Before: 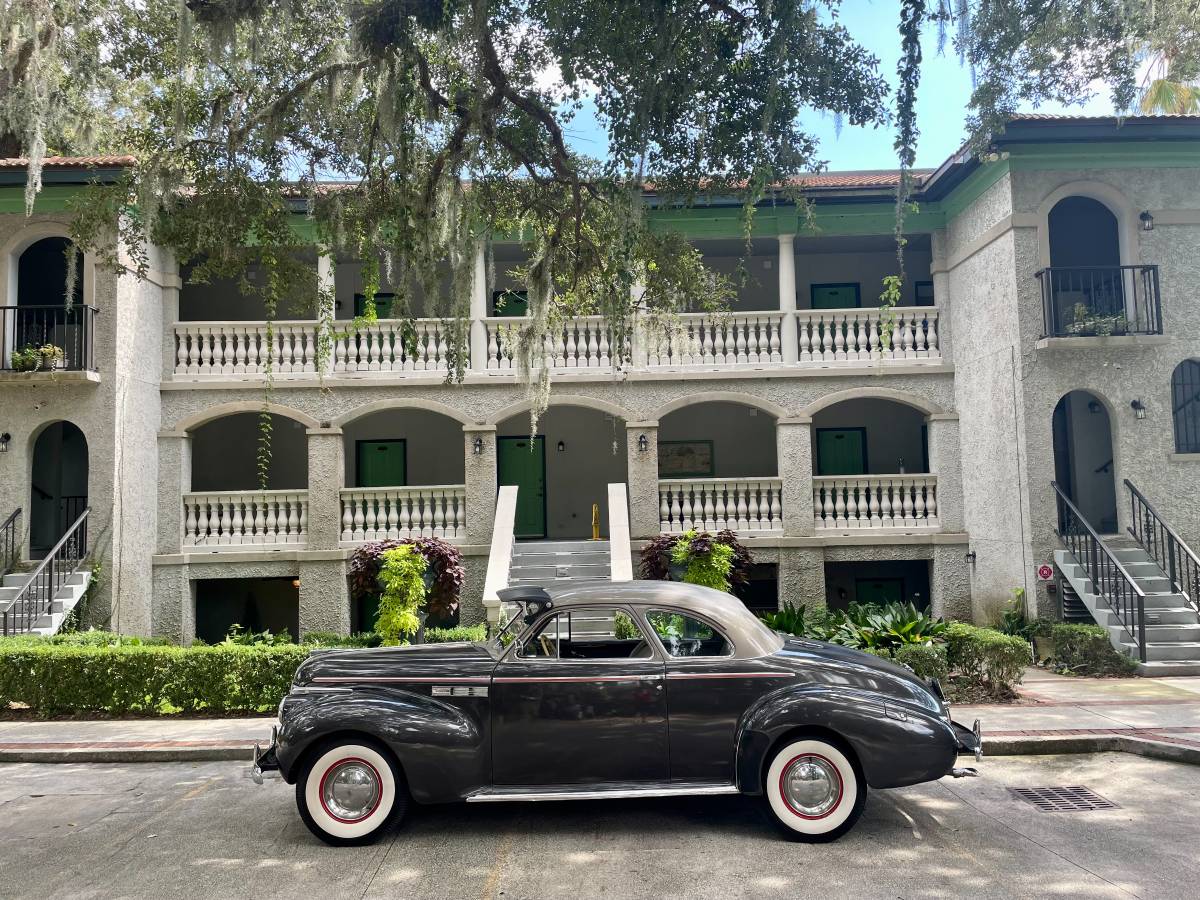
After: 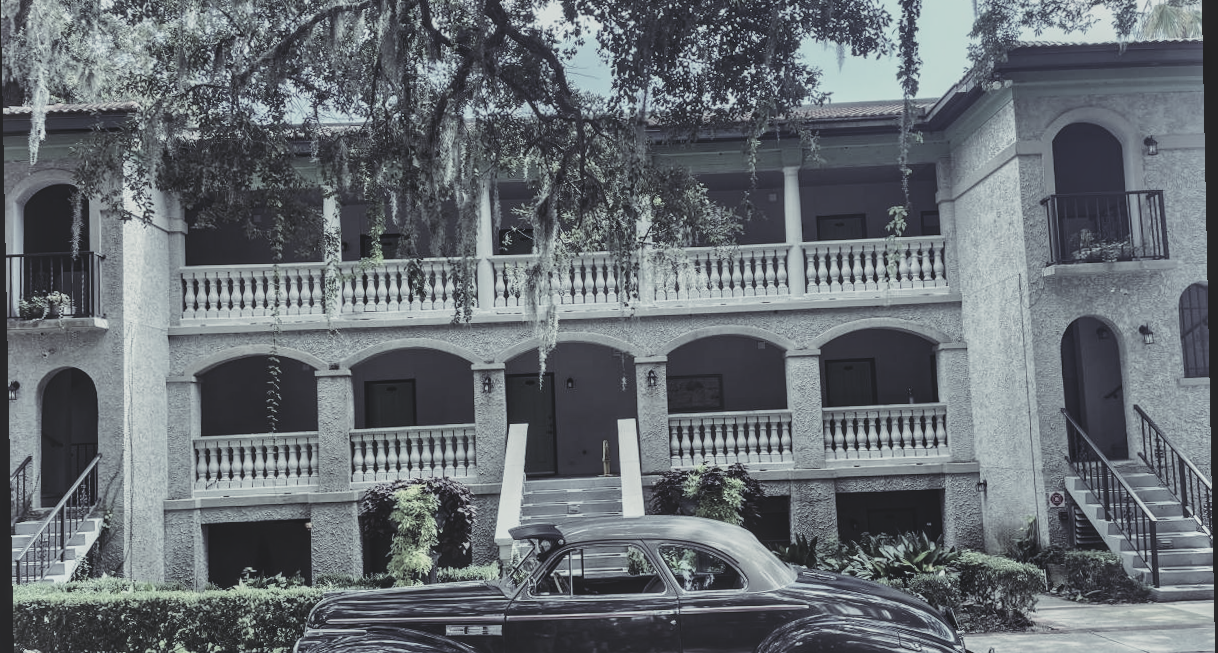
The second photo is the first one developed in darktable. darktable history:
crop and rotate: top 8.293%, bottom 20.996%
shadows and highlights: soften with gaussian
color correction: saturation 0.3
local contrast: on, module defaults
filmic rgb: black relative exposure -6.98 EV, white relative exposure 5.63 EV, hardness 2.86
rotate and perspective: rotation -1.17°, automatic cropping off
contrast brightness saturation: contrast 0.1, brightness 0.02, saturation 0.02
rgb curve: curves: ch0 [(0, 0.186) (0.314, 0.284) (0.576, 0.466) (0.805, 0.691) (0.936, 0.886)]; ch1 [(0, 0.186) (0.314, 0.284) (0.581, 0.534) (0.771, 0.746) (0.936, 0.958)]; ch2 [(0, 0.216) (0.275, 0.39) (1, 1)], mode RGB, independent channels, compensate middle gray true, preserve colors none
